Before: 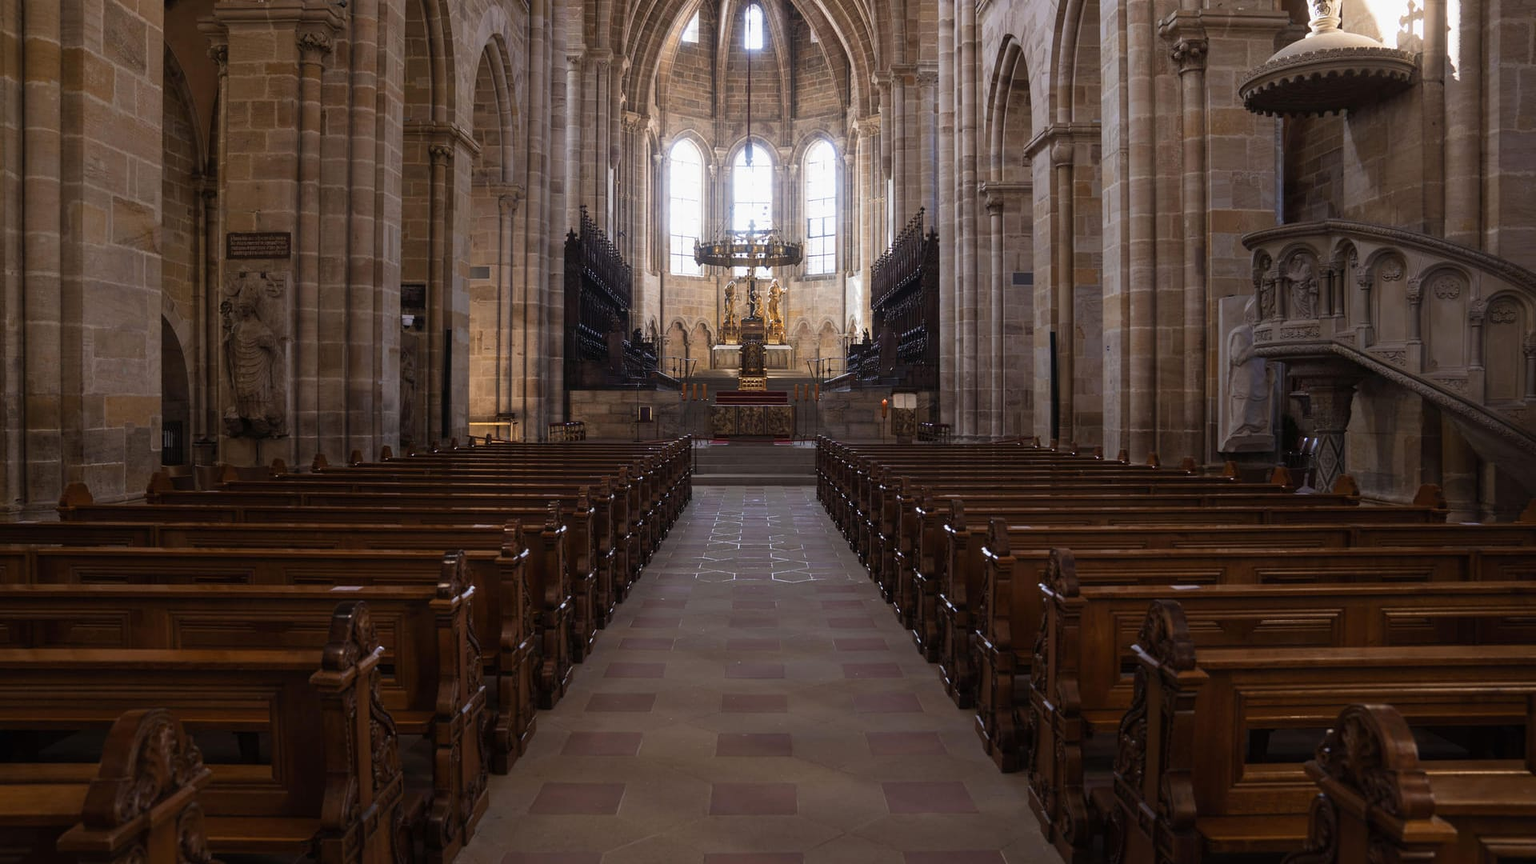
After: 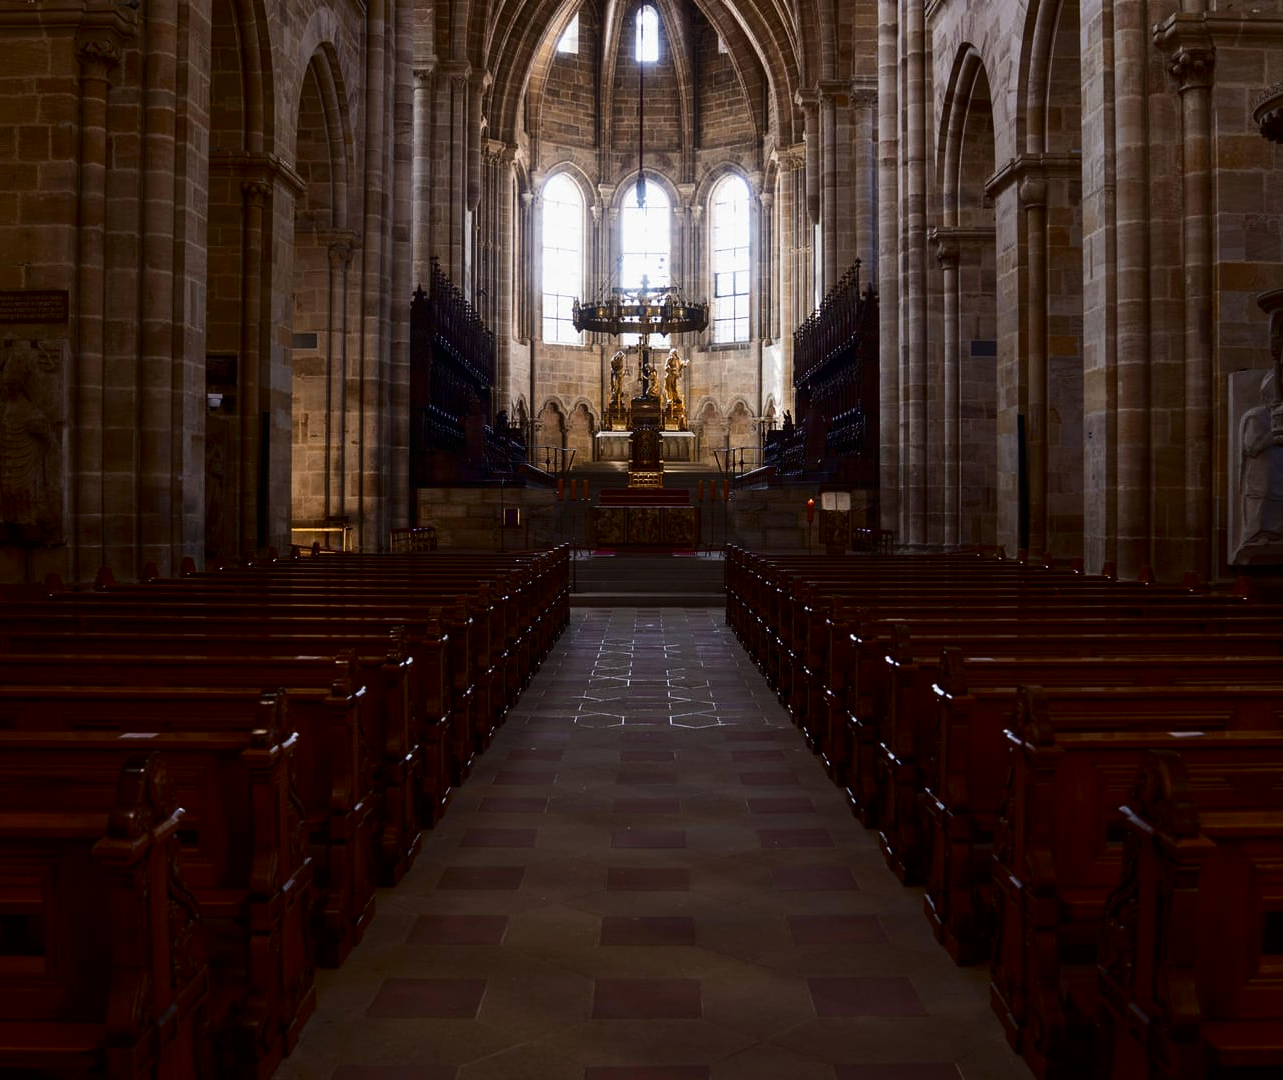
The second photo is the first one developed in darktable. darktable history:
crop: left 15.372%, right 17.792%
contrast brightness saturation: contrast 0.189, brightness -0.234, saturation 0.117
